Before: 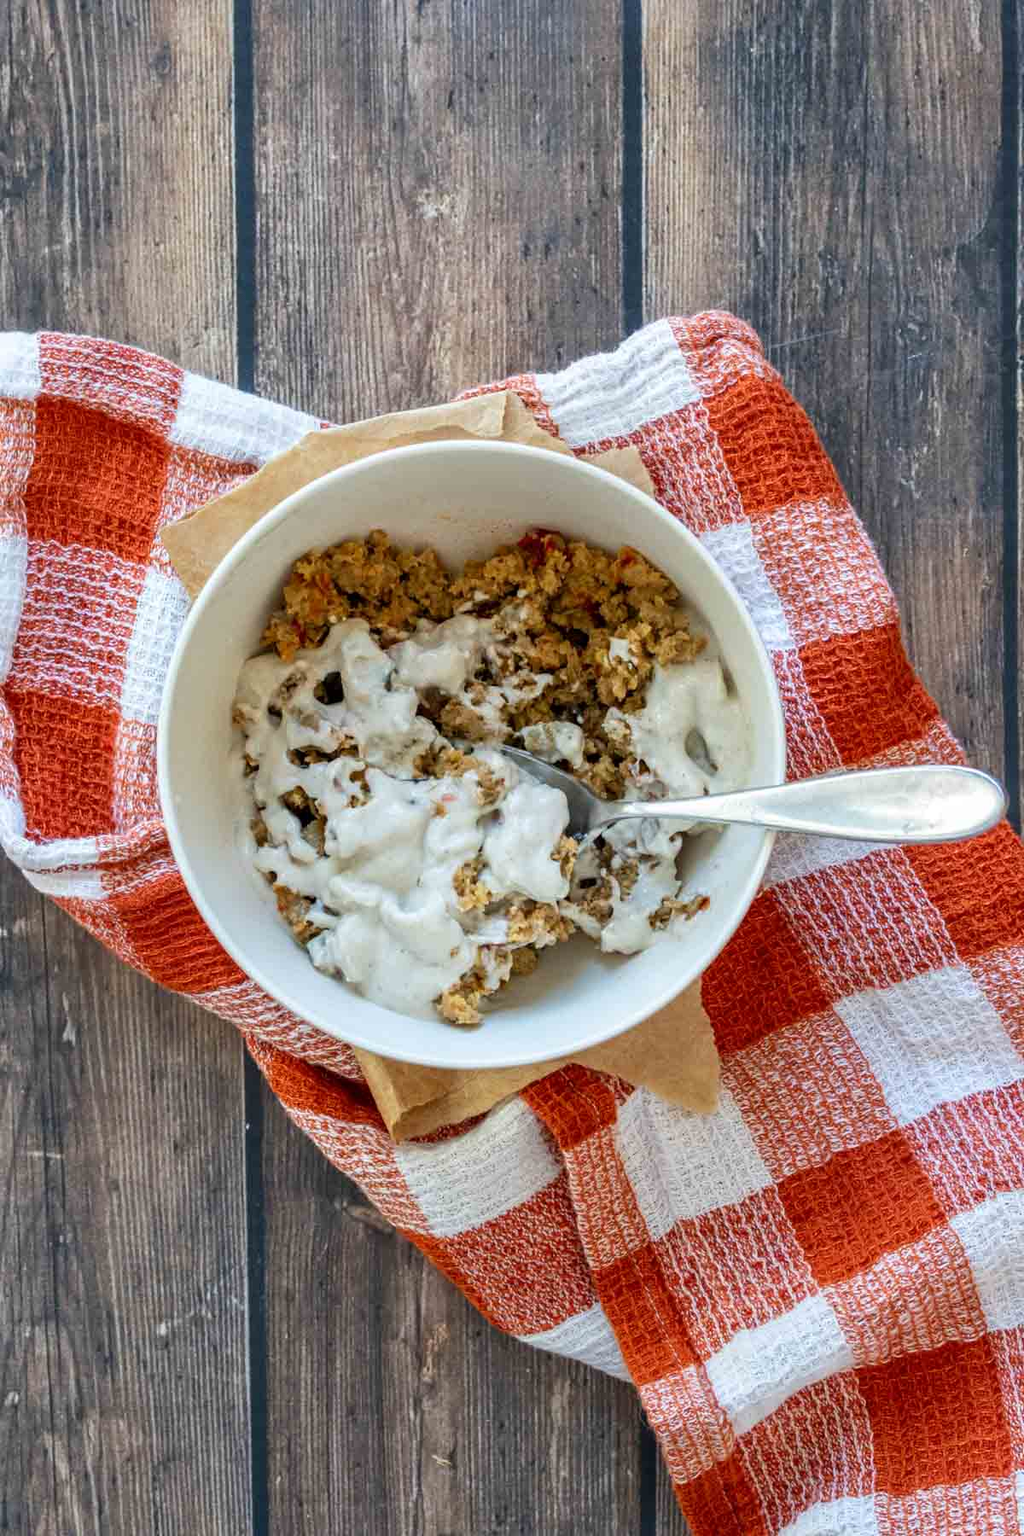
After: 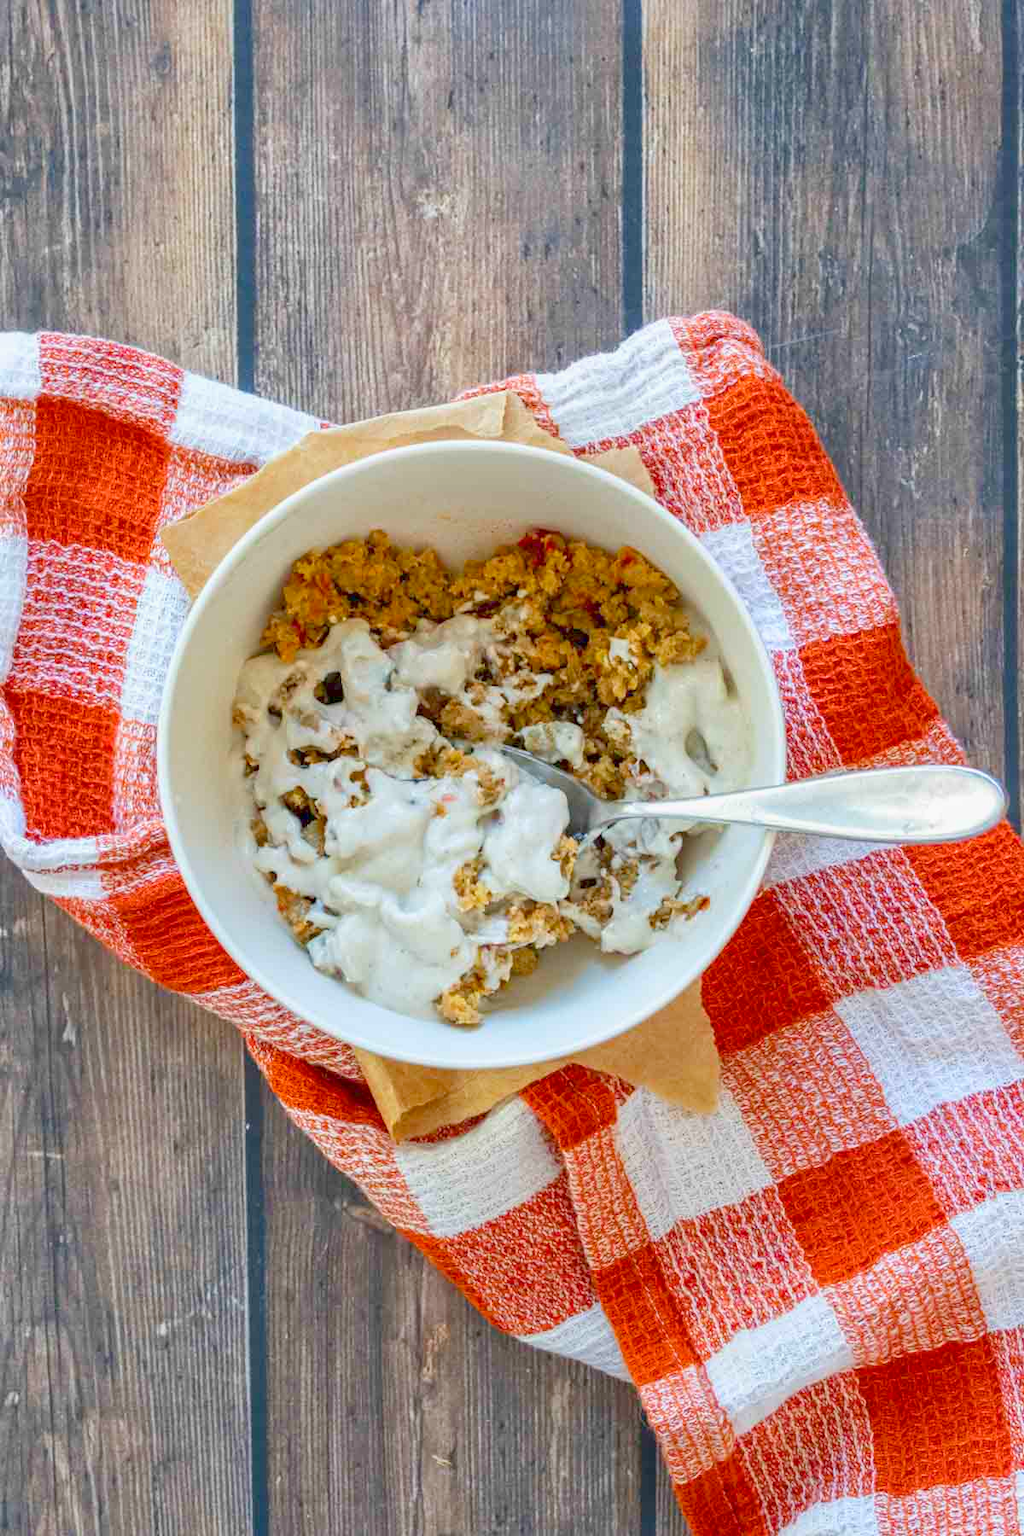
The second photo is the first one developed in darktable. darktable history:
color balance rgb: perceptual saturation grading › global saturation 14.567%, perceptual brilliance grading › global brilliance 18.407%, contrast -29.792%
